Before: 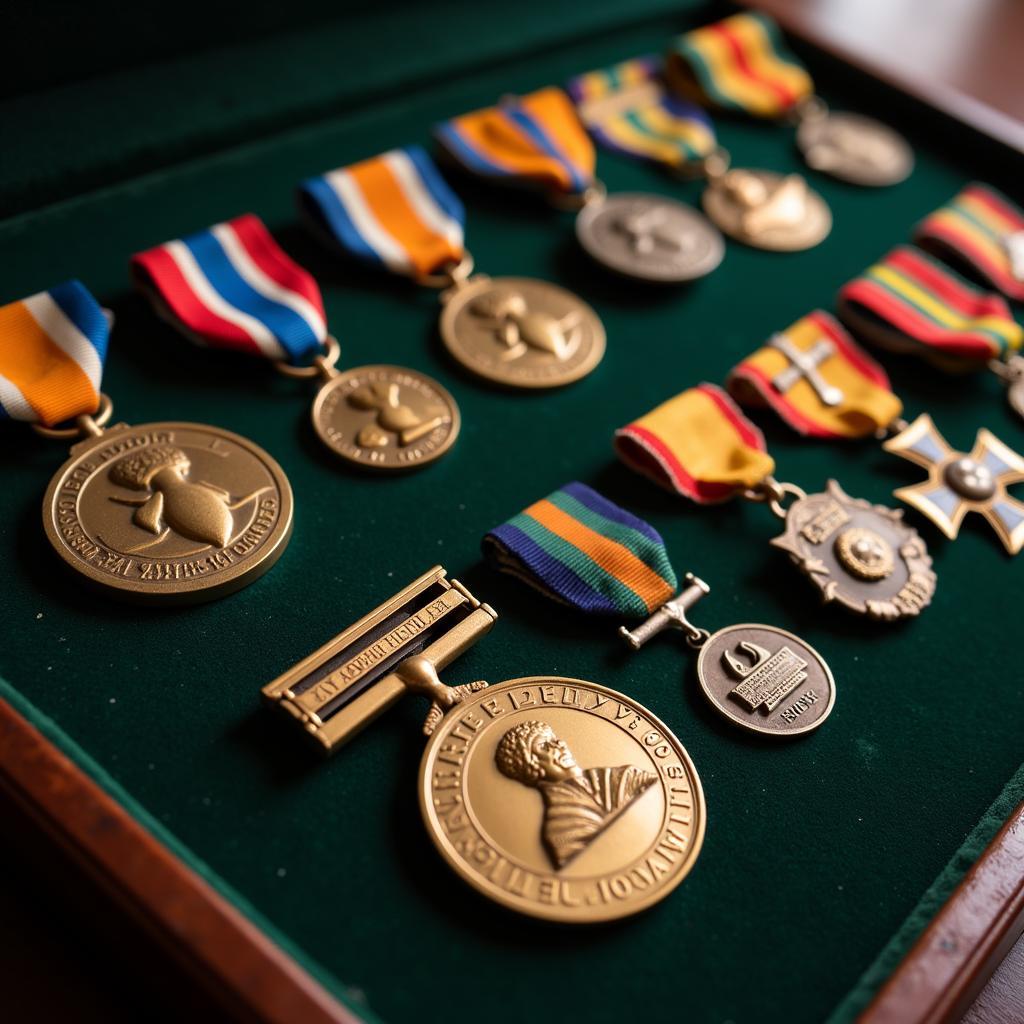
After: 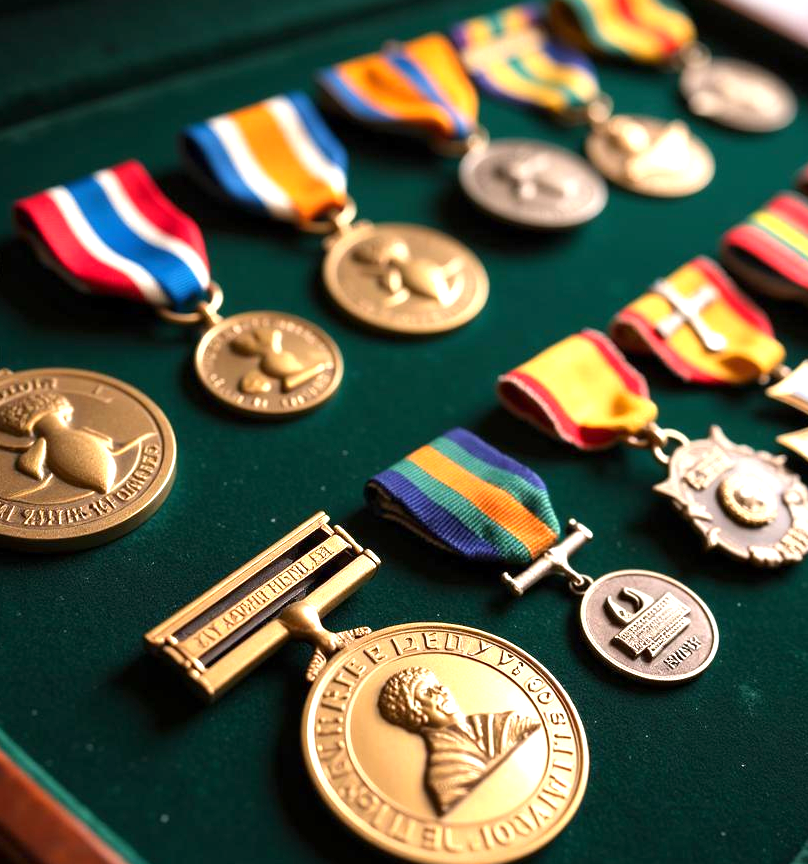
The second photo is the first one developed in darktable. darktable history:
crop: left 11.508%, top 5.347%, right 9.569%, bottom 10.2%
exposure: exposure 1 EV, compensate exposure bias true, compensate highlight preservation false
